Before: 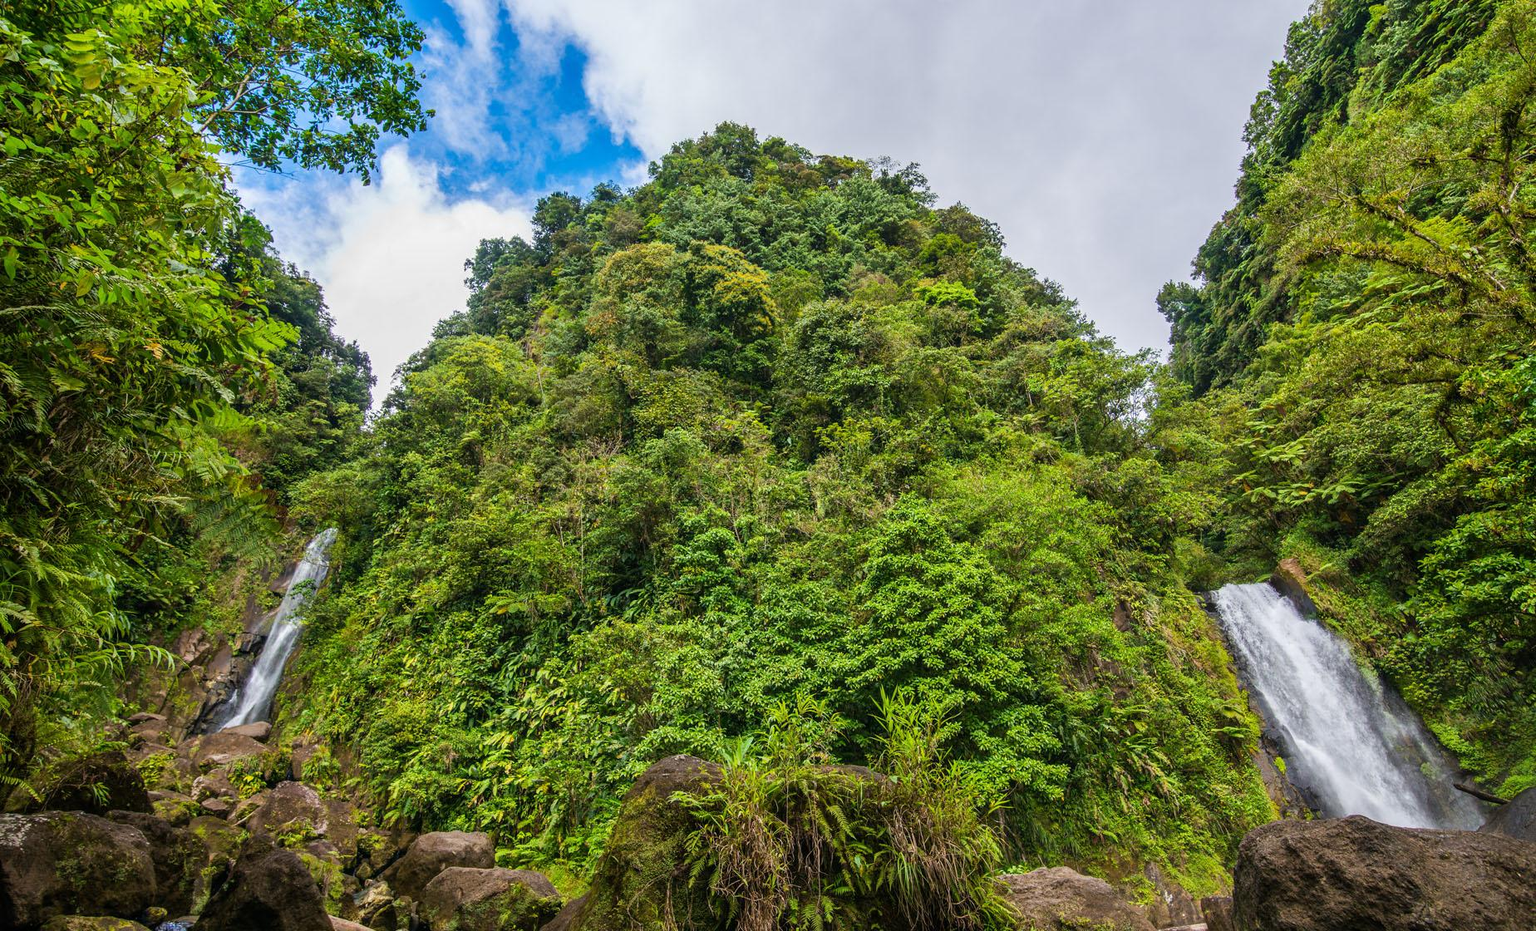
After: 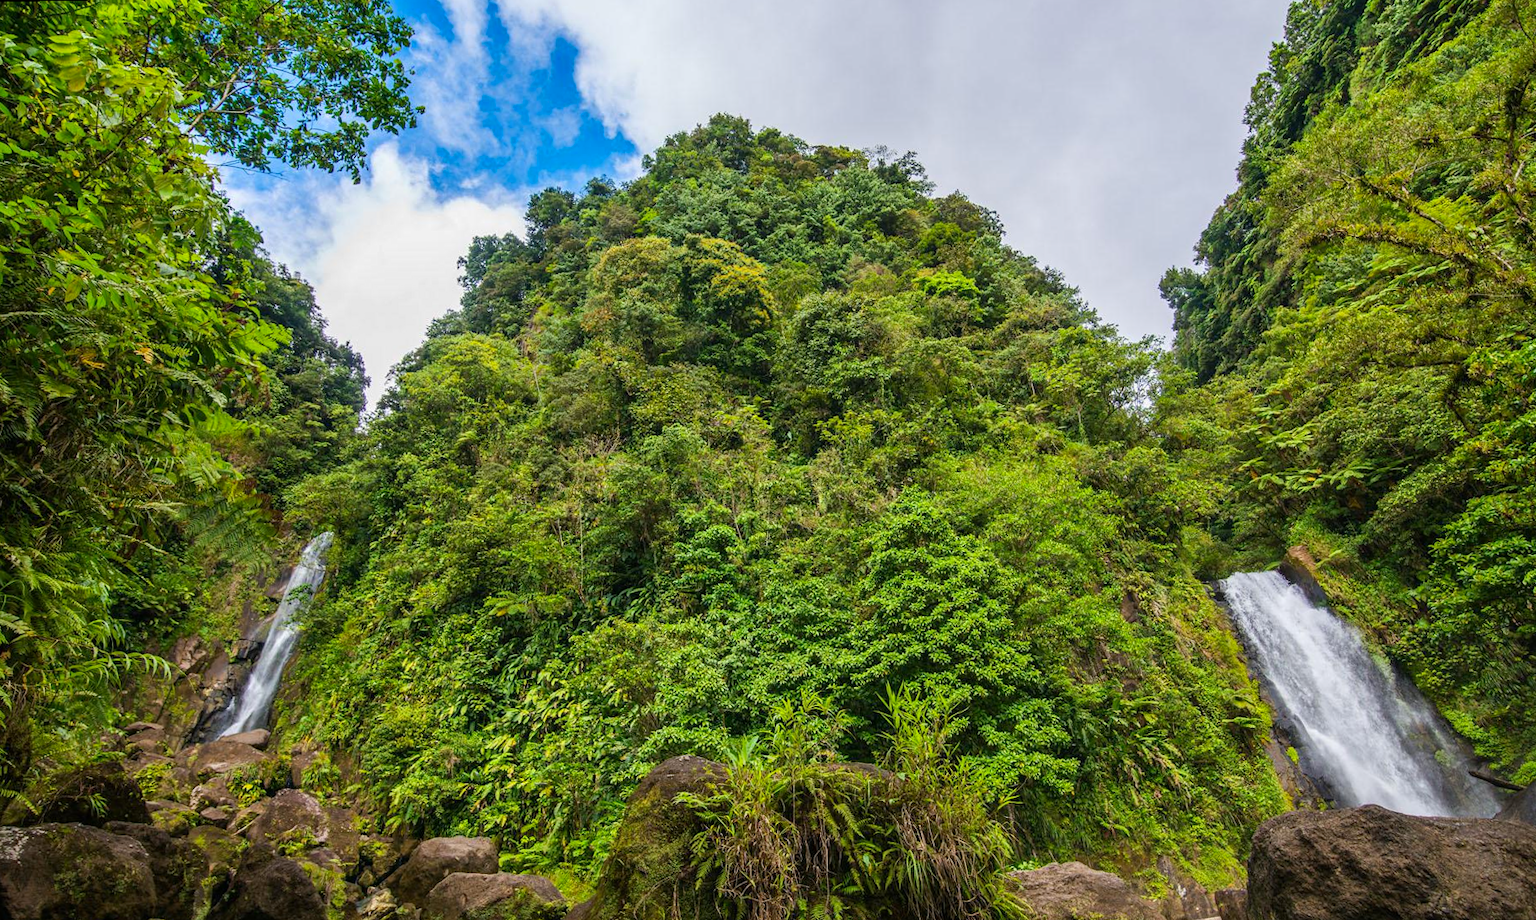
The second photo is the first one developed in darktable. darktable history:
contrast brightness saturation: contrast 0.04, saturation 0.07
rotate and perspective: rotation -1°, crop left 0.011, crop right 0.989, crop top 0.025, crop bottom 0.975
